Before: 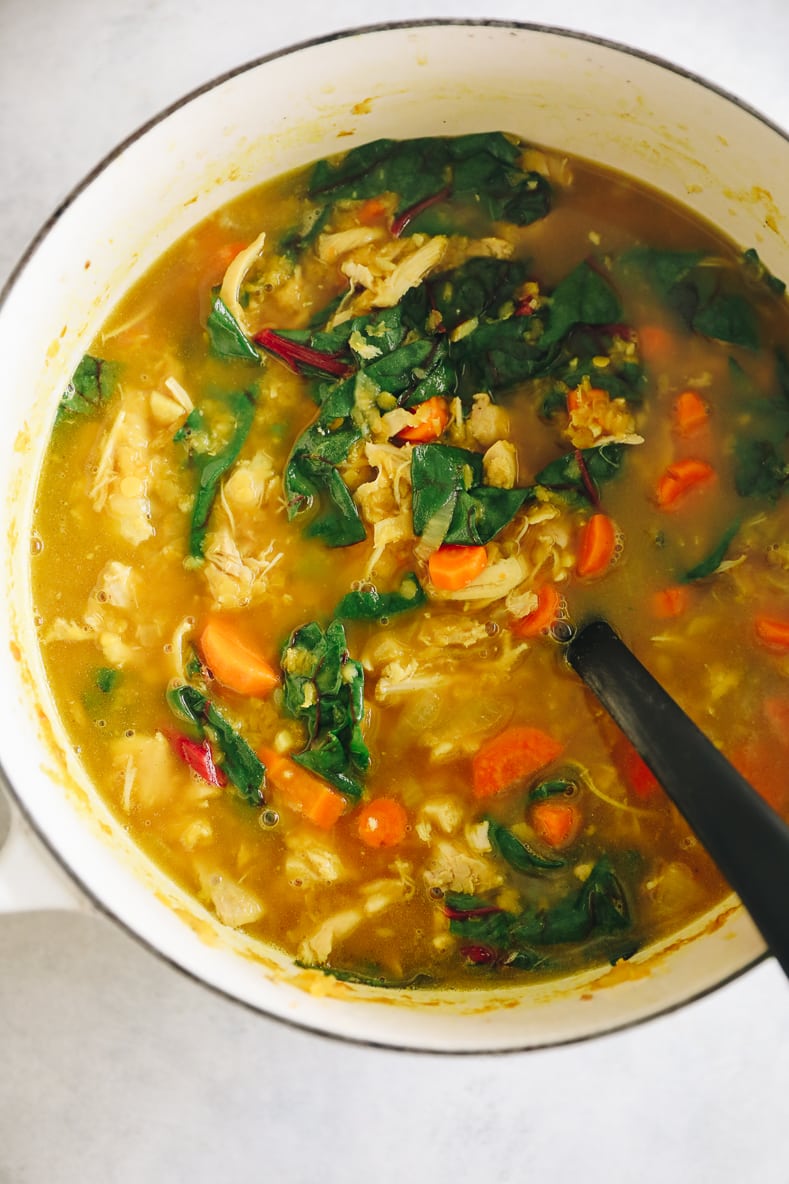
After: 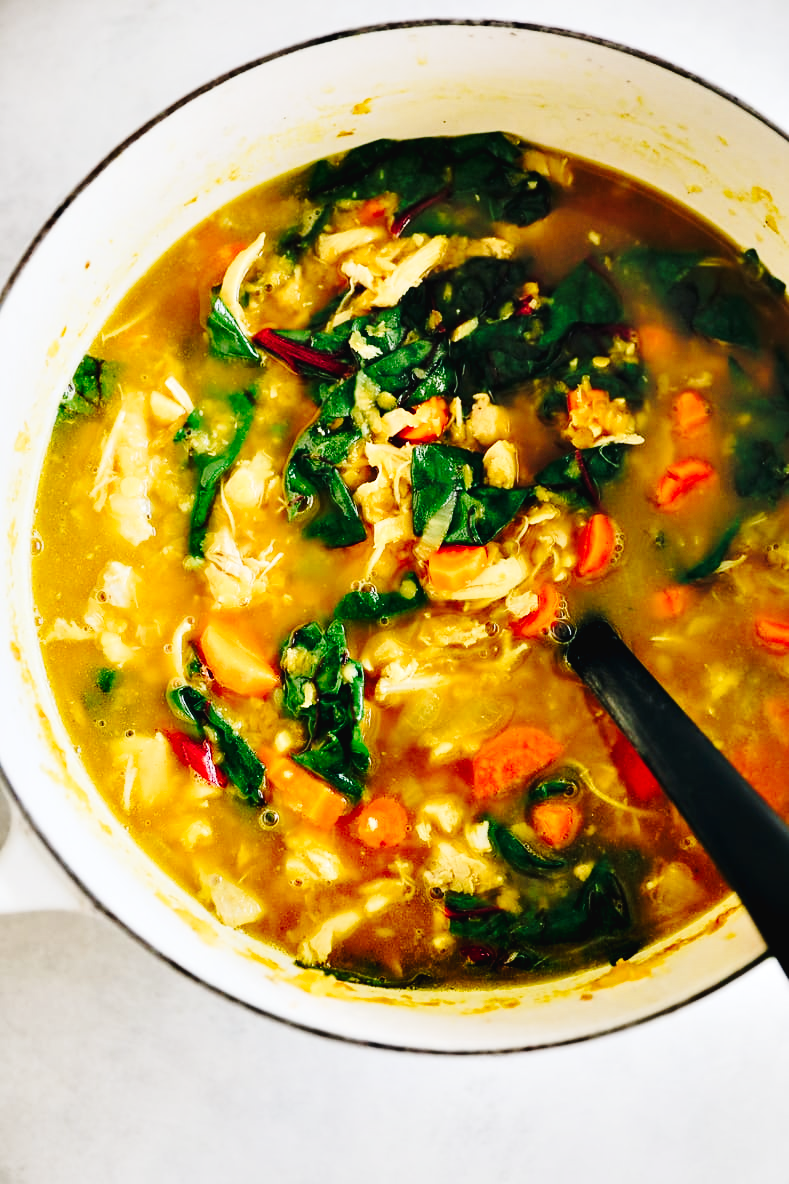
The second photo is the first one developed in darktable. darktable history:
tone curve: curves: ch0 [(0.003, 0.023) (0.071, 0.052) (0.236, 0.197) (0.466, 0.557) (0.644, 0.748) (0.803, 0.88) (0.994, 0.968)]; ch1 [(0, 0) (0.262, 0.227) (0.417, 0.386) (0.469, 0.467) (0.502, 0.498) (0.528, 0.53) (0.573, 0.57) (0.605, 0.621) (0.644, 0.671) (0.686, 0.728) (0.994, 0.987)]; ch2 [(0, 0) (0.262, 0.188) (0.385, 0.353) (0.427, 0.424) (0.495, 0.493) (0.515, 0.534) (0.547, 0.556) (0.589, 0.613) (0.644, 0.748) (1, 1)], preserve colors none
contrast equalizer: y [[0.6 ×6], [0.55 ×6], [0 ×6], [0 ×6], [0 ×6]]
